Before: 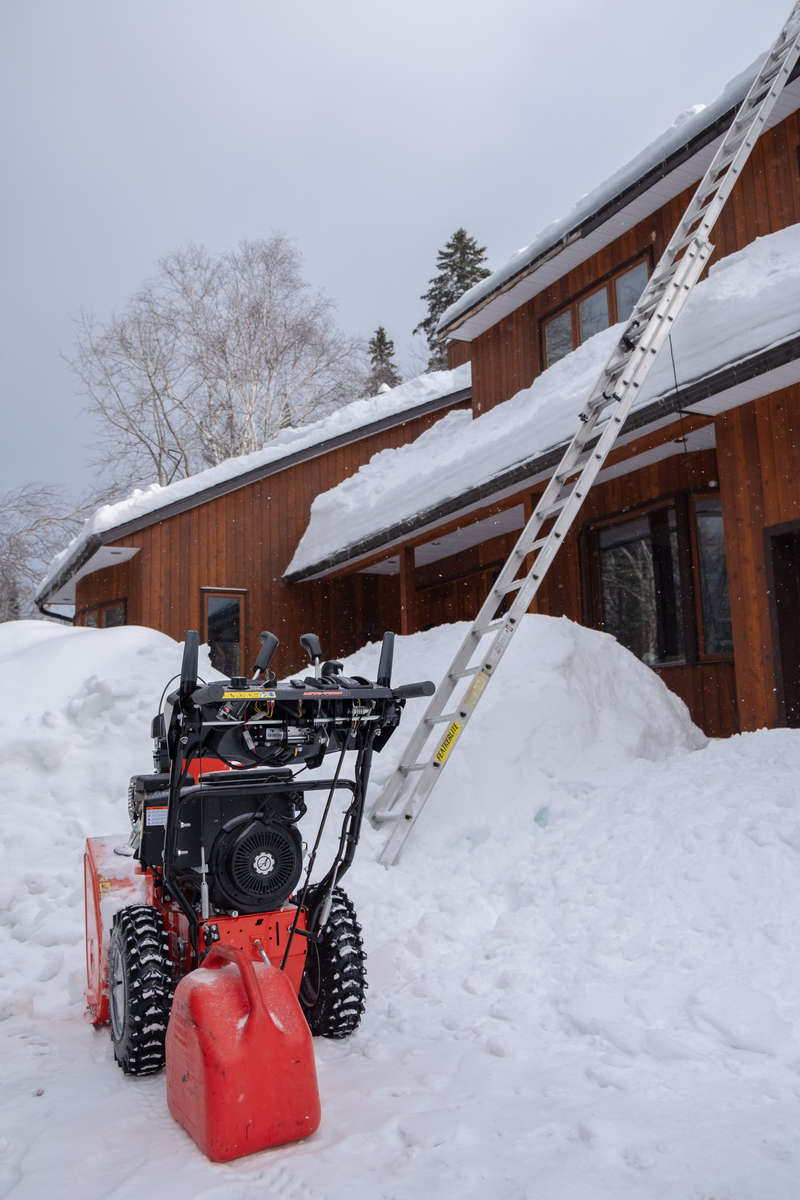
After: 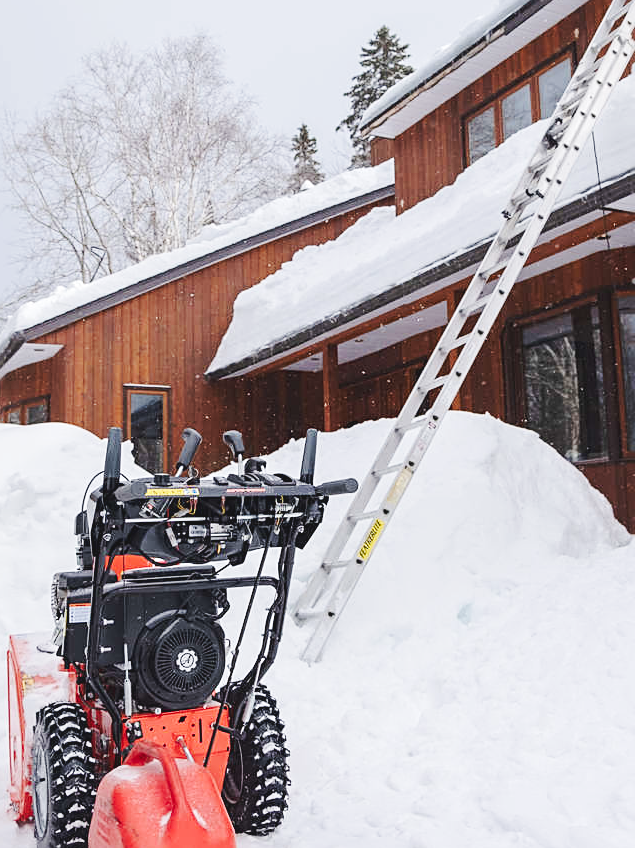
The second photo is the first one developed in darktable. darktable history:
base curve: curves: ch0 [(0, 0.007) (0.028, 0.063) (0.121, 0.311) (0.46, 0.743) (0.859, 0.957) (1, 1)], preserve colors none
sharpen: on, module defaults
crop: left 9.712%, top 16.928%, right 10.845%, bottom 12.332%
